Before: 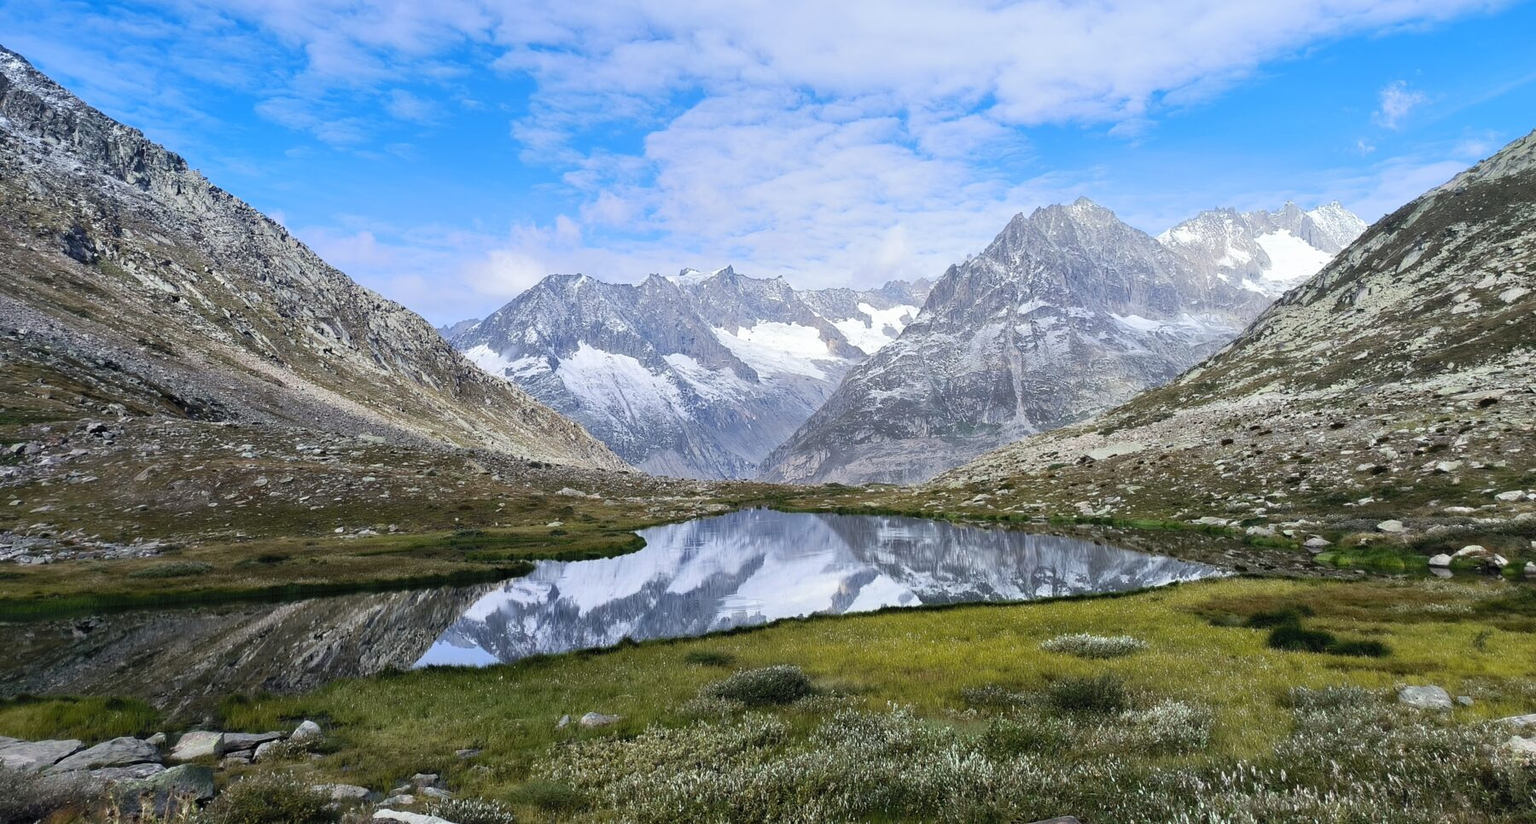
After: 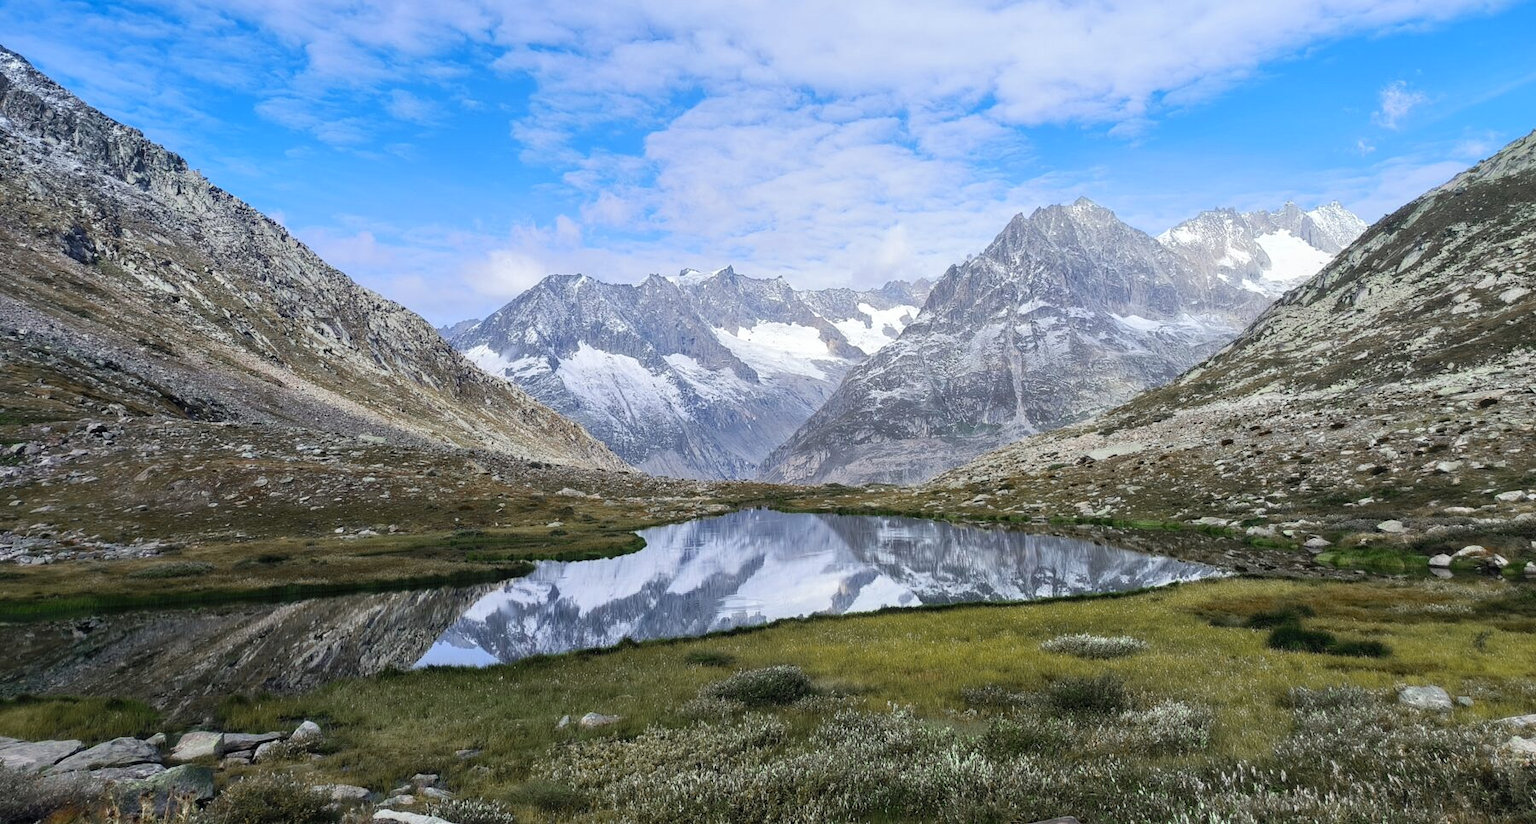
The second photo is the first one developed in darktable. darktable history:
color zones: curves: ch0 [(0.11, 0.396) (0.195, 0.36) (0.25, 0.5) (0.303, 0.412) (0.357, 0.544) (0.75, 0.5) (0.967, 0.328)]; ch1 [(0, 0.468) (0.112, 0.512) (0.202, 0.6) (0.25, 0.5) (0.307, 0.352) (0.357, 0.544) (0.75, 0.5) (0.963, 0.524)]
local contrast: detail 109%
